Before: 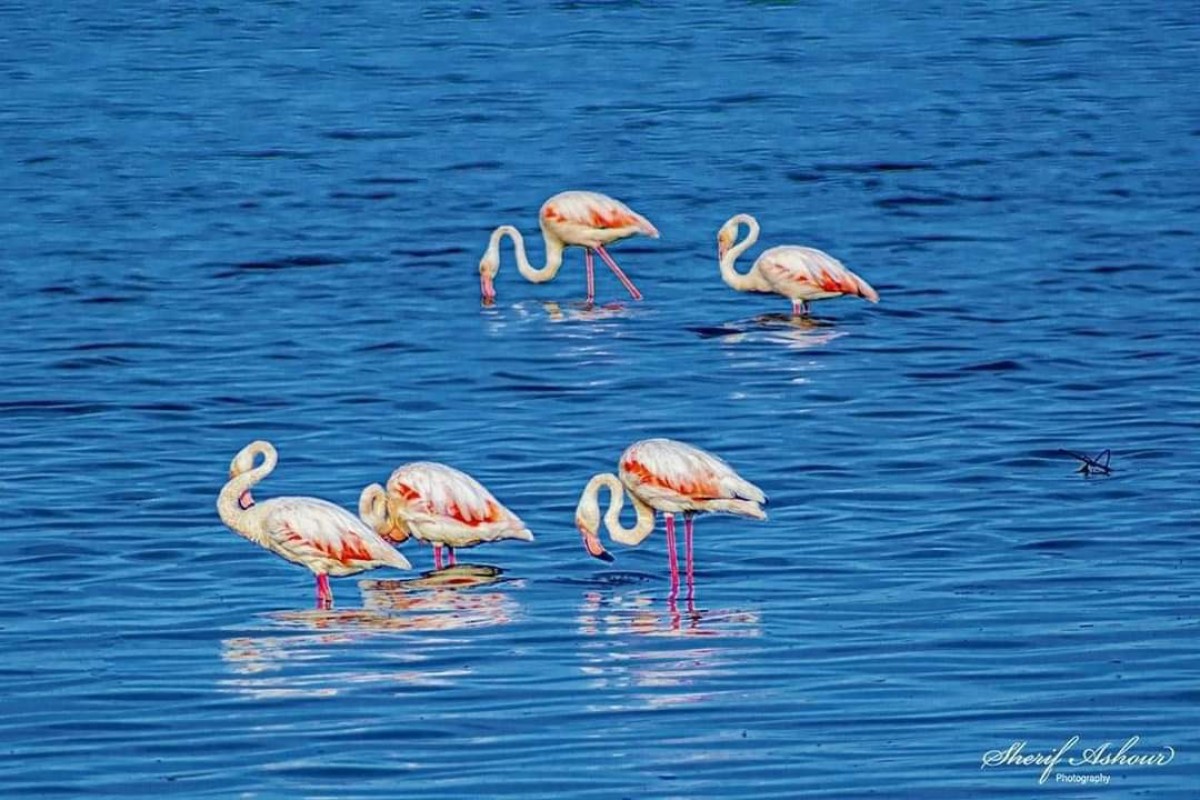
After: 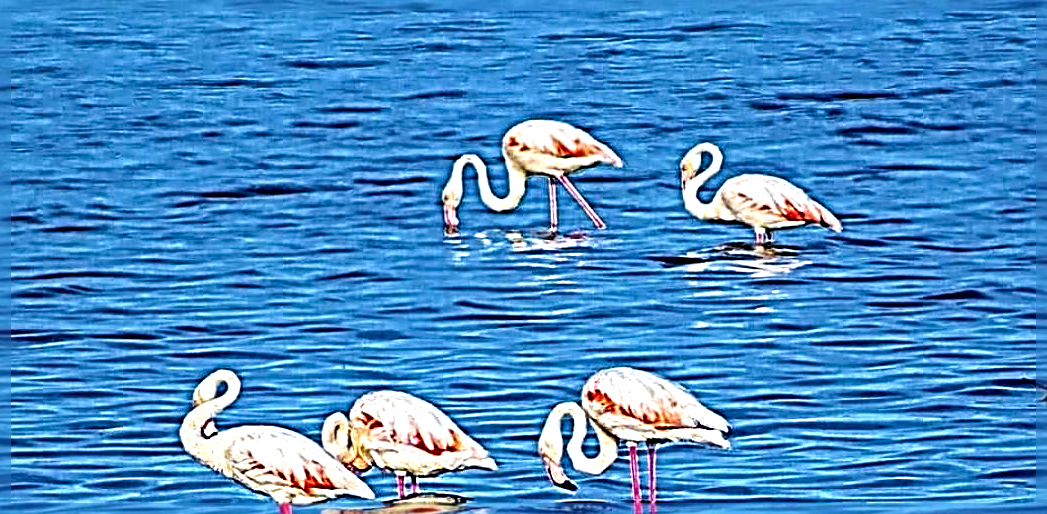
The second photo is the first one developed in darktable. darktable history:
crop: left 3.111%, top 8.913%, right 9.632%, bottom 26.817%
sharpen: radius 4.023, amount 1.999
tone equalizer: -8 EV -0.727 EV, -7 EV -0.674 EV, -6 EV -0.577 EV, -5 EV -0.411 EV, -3 EV 0.402 EV, -2 EV 0.6 EV, -1 EV 0.682 EV, +0 EV 0.78 EV
color zones: mix 101.29%
